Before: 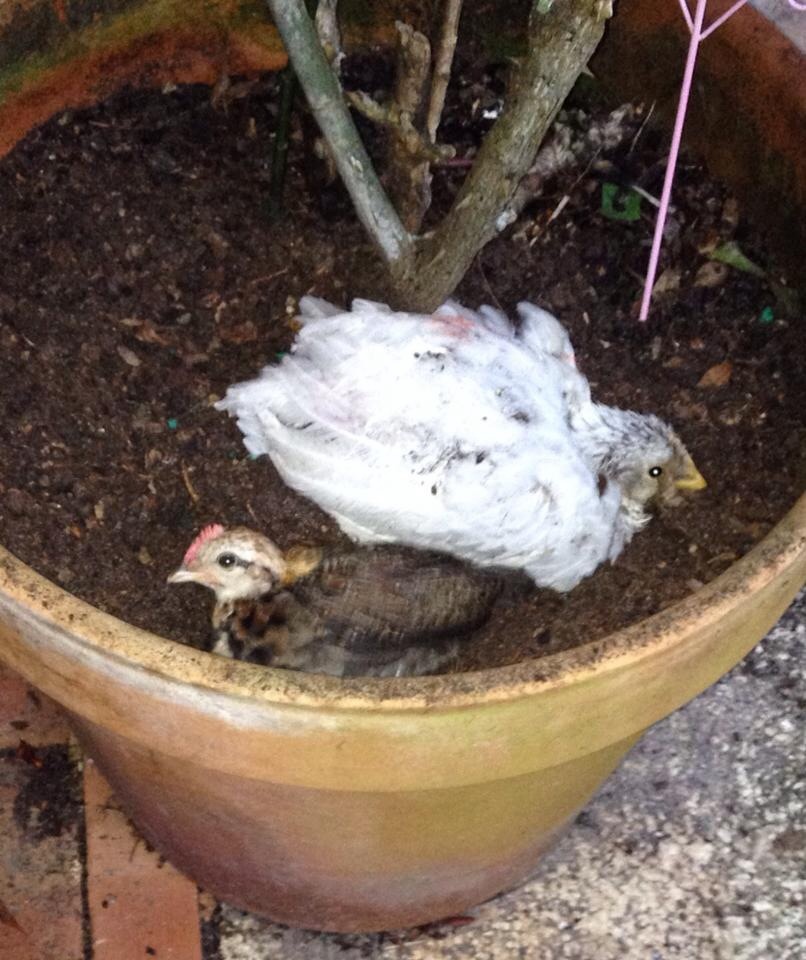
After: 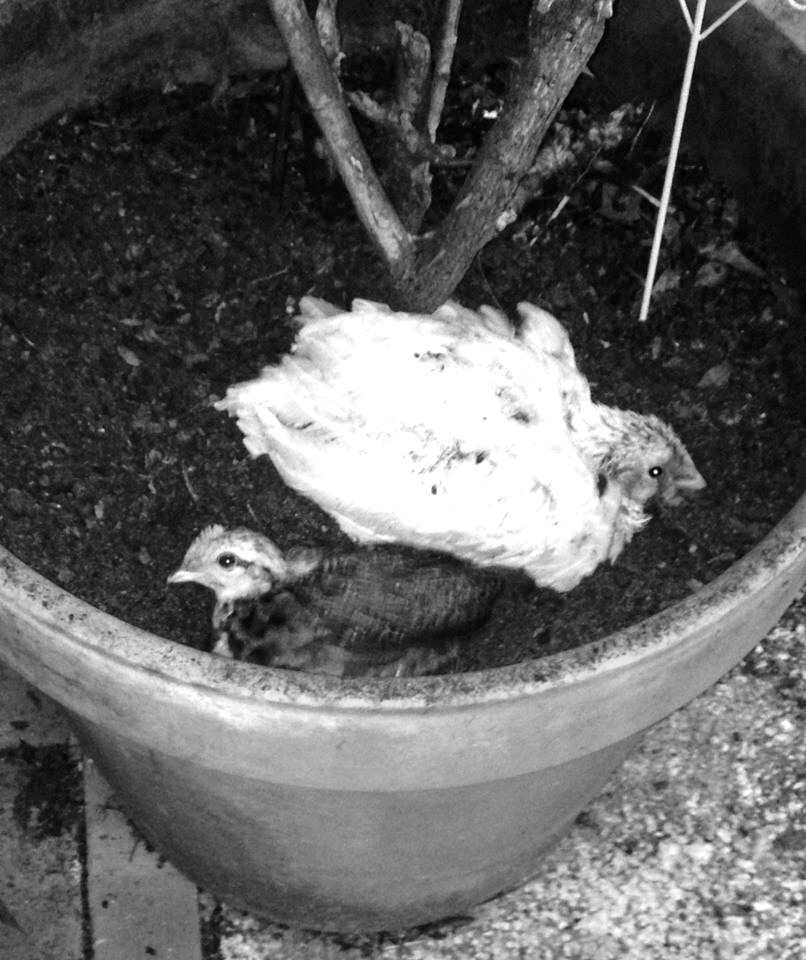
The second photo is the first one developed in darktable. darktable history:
tone equalizer: -8 EV -0.417 EV, -7 EV -0.389 EV, -6 EV -0.333 EV, -5 EV -0.222 EV, -3 EV 0.222 EV, -2 EV 0.333 EV, -1 EV 0.389 EV, +0 EV 0.417 EV, edges refinement/feathering 500, mask exposure compensation -1.57 EV, preserve details no
color calibration: output gray [0.21, 0.42, 0.37, 0], gray › normalize channels true, illuminant same as pipeline (D50), adaptation XYZ, x 0.346, y 0.359, gamut compression 0
